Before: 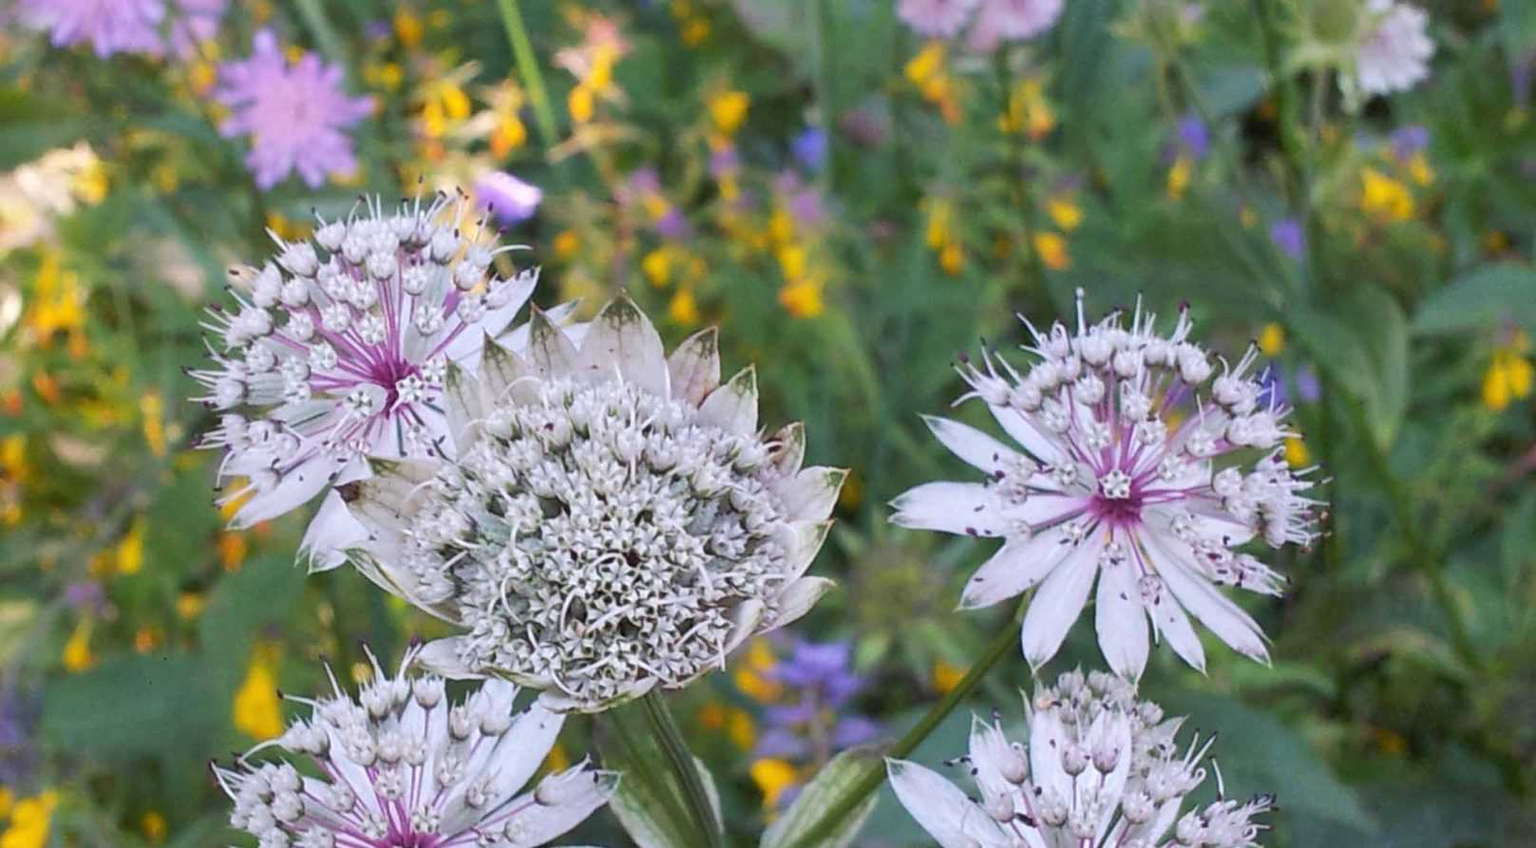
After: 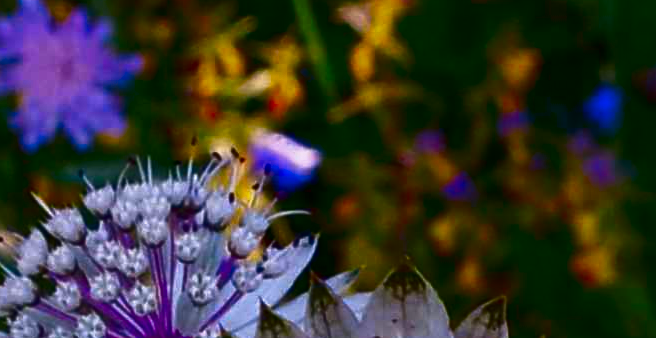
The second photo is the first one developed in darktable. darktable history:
crop: left 15.452%, top 5.459%, right 43.956%, bottom 56.62%
color contrast: green-magenta contrast 0.8, blue-yellow contrast 1.1, unbound 0
contrast brightness saturation: brightness -1, saturation 1
